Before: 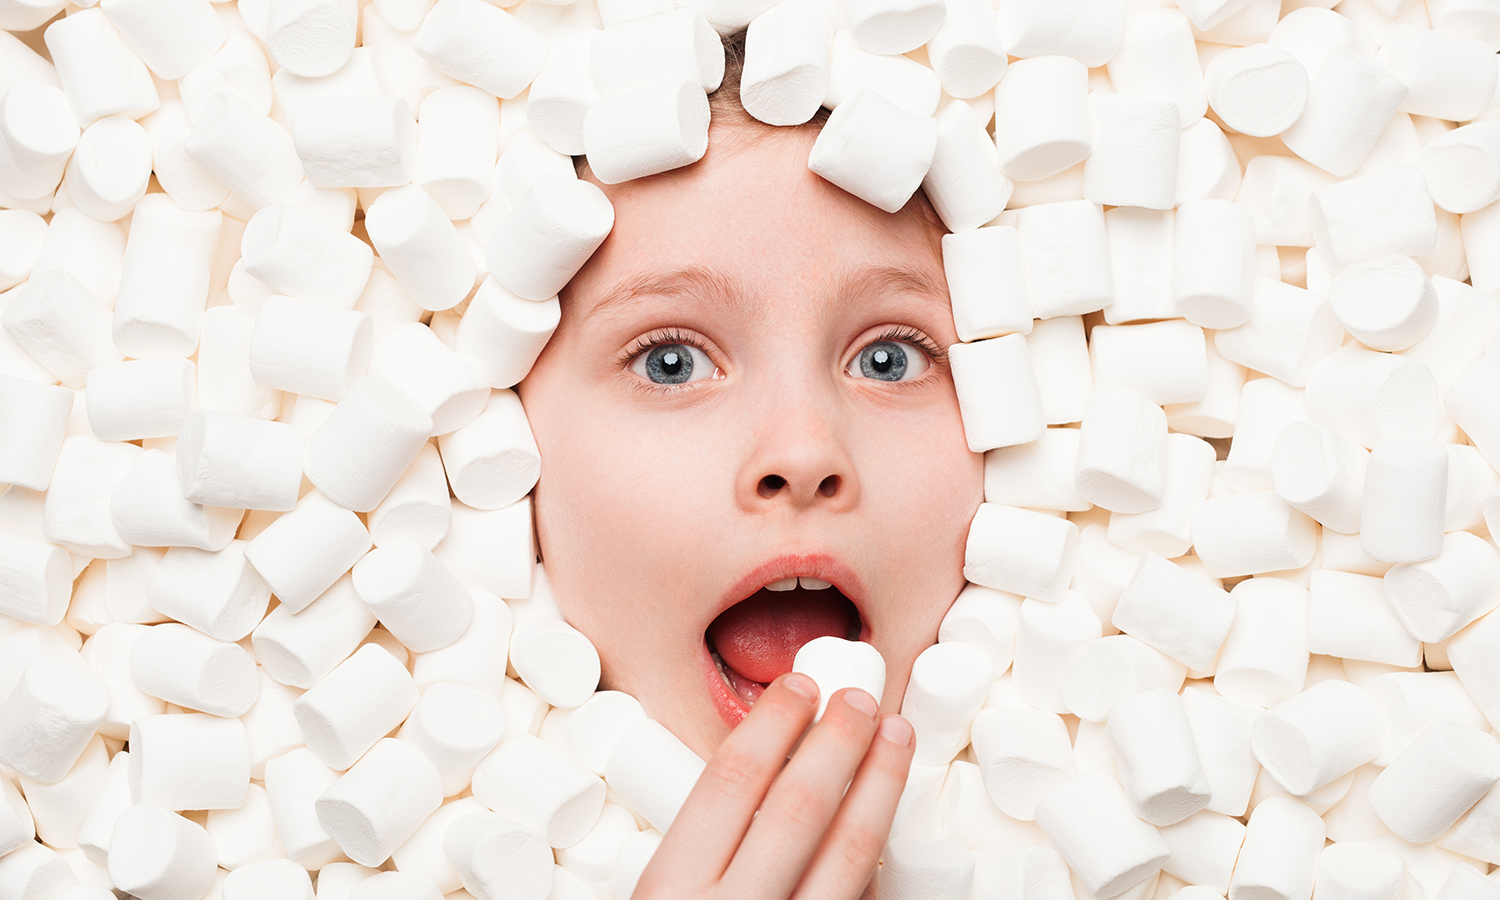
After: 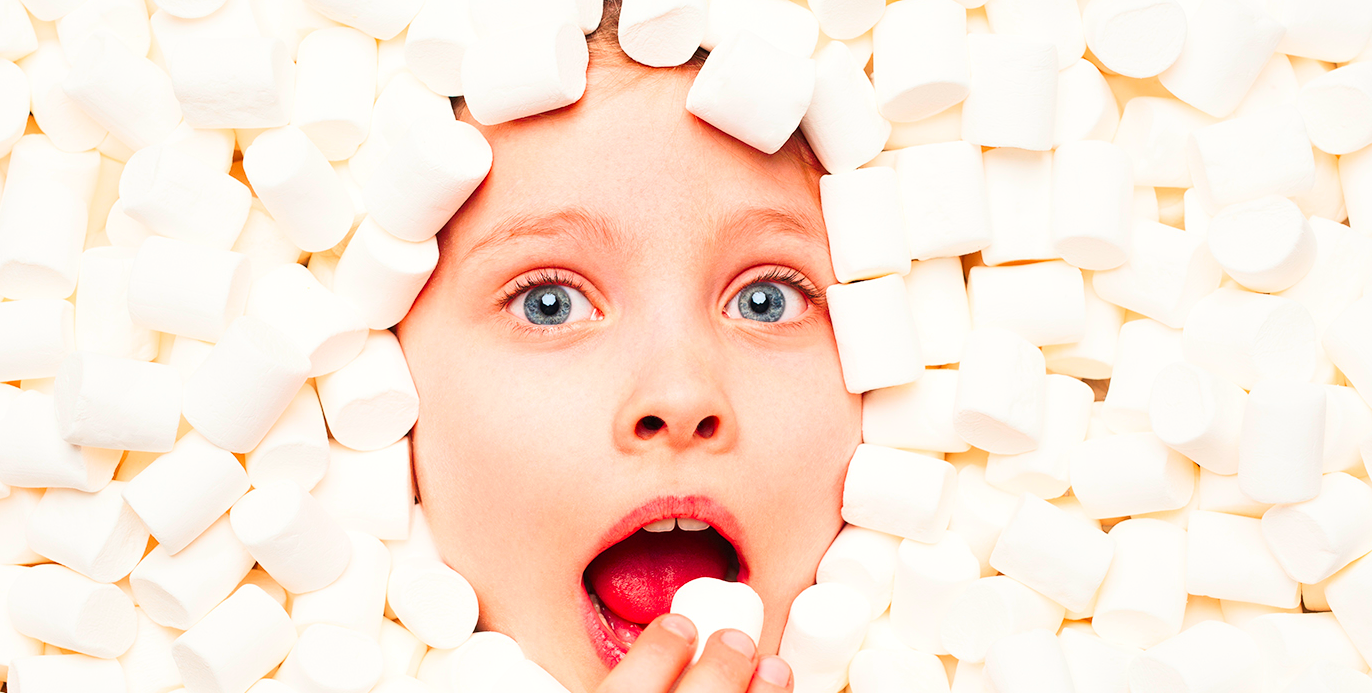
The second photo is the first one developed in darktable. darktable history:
contrast brightness saturation: contrast 0.2, brightness 0.2, saturation 0.8
local contrast: highlights 100%, shadows 100%, detail 120%, midtone range 0.2
crop: left 8.155%, top 6.611%, bottom 15.385%
